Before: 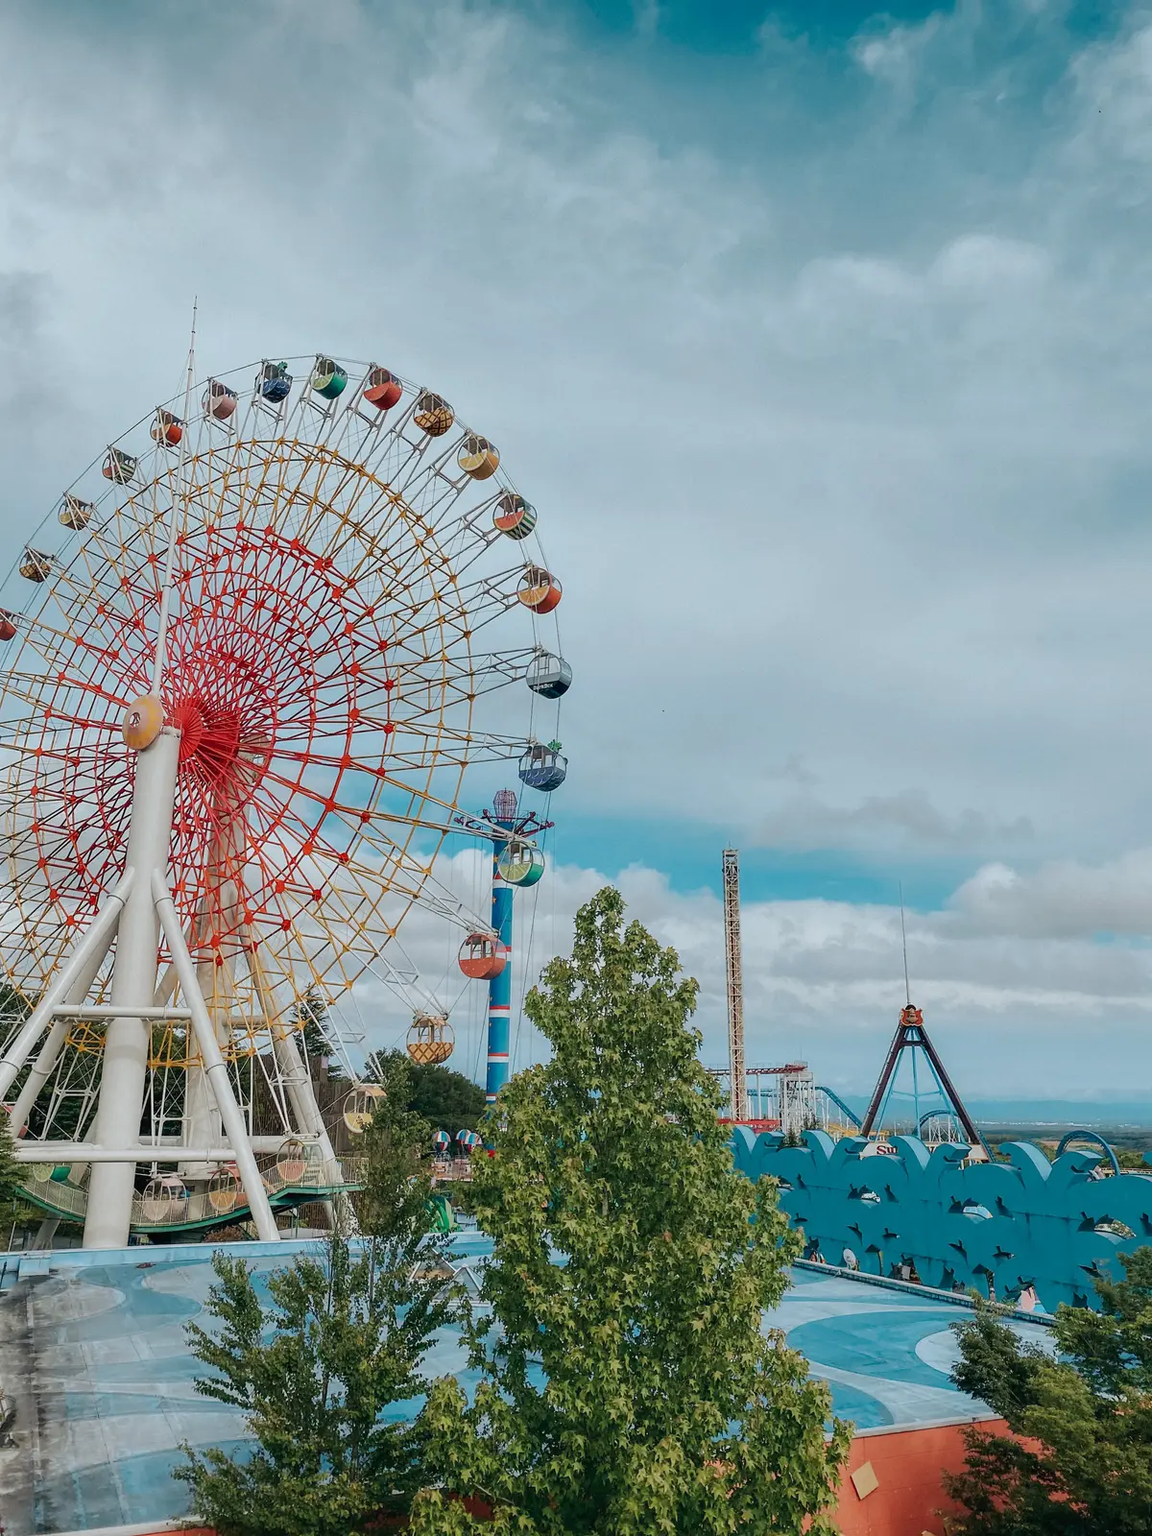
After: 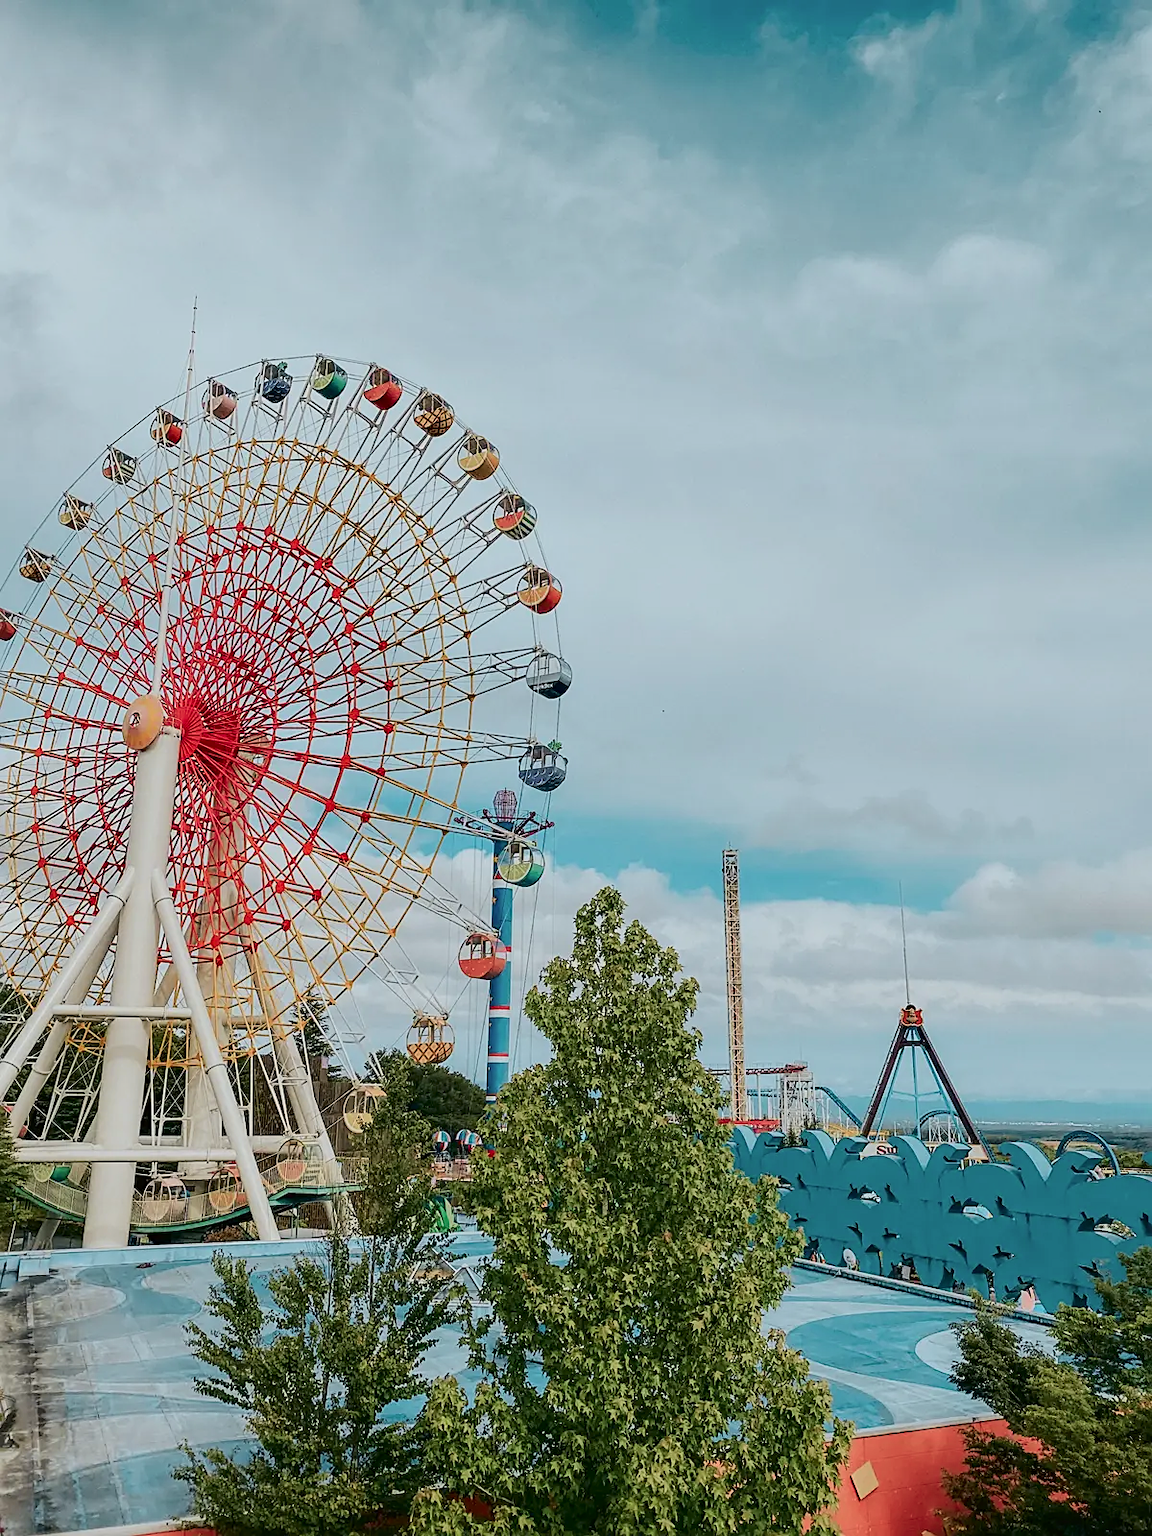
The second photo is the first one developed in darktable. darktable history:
tone curve: curves: ch0 [(0, 0) (0.091, 0.066) (0.184, 0.16) (0.491, 0.519) (0.748, 0.765) (1, 0.919)]; ch1 [(0, 0) (0.179, 0.173) (0.322, 0.32) (0.424, 0.424) (0.502, 0.504) (0.56, 0.578) (0.631, 0.675) (0.777, 0.806) (1, 1)]; ch2 [(0, 0) (0.434, 0.447) (0.483, 0.487) (0.547, 0.573) (0.676, 0.673) (1, 1)], color space Lab, independent channels, preserve colors none
sharpen: on, module defaults
